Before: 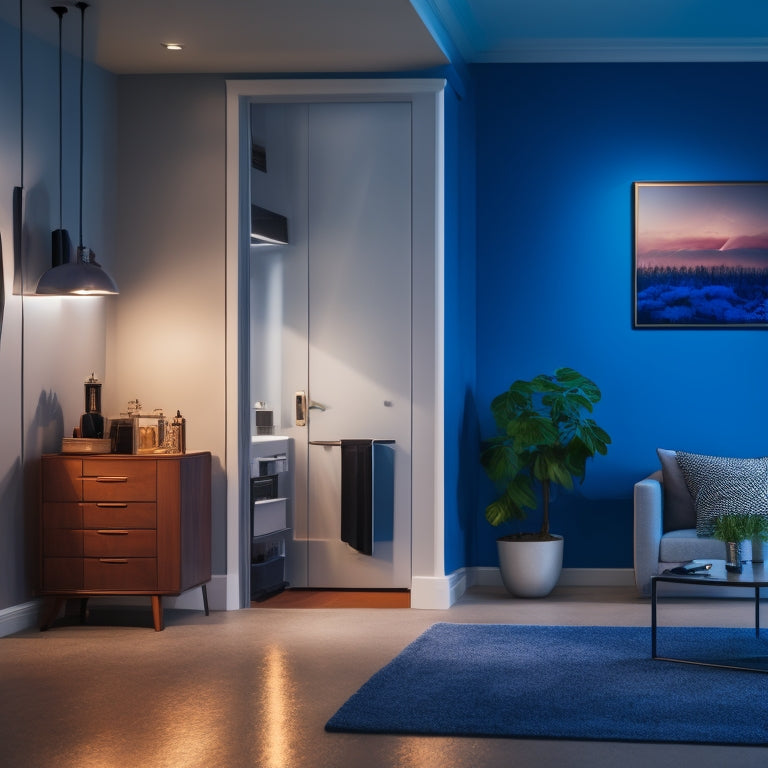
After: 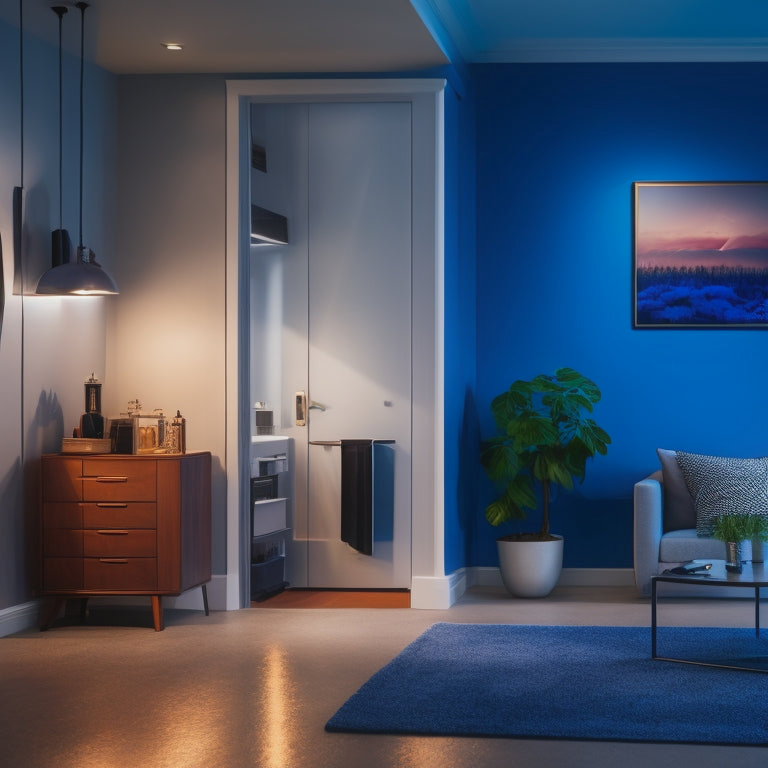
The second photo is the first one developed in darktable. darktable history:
contrast equalizer: y [[0.524, 0.538, 0.547, 0.548, 0.538, 0.524], [0.5 ×6], [0.5 ×6], [0 ×6], [0 ×6]], mix -0.988
